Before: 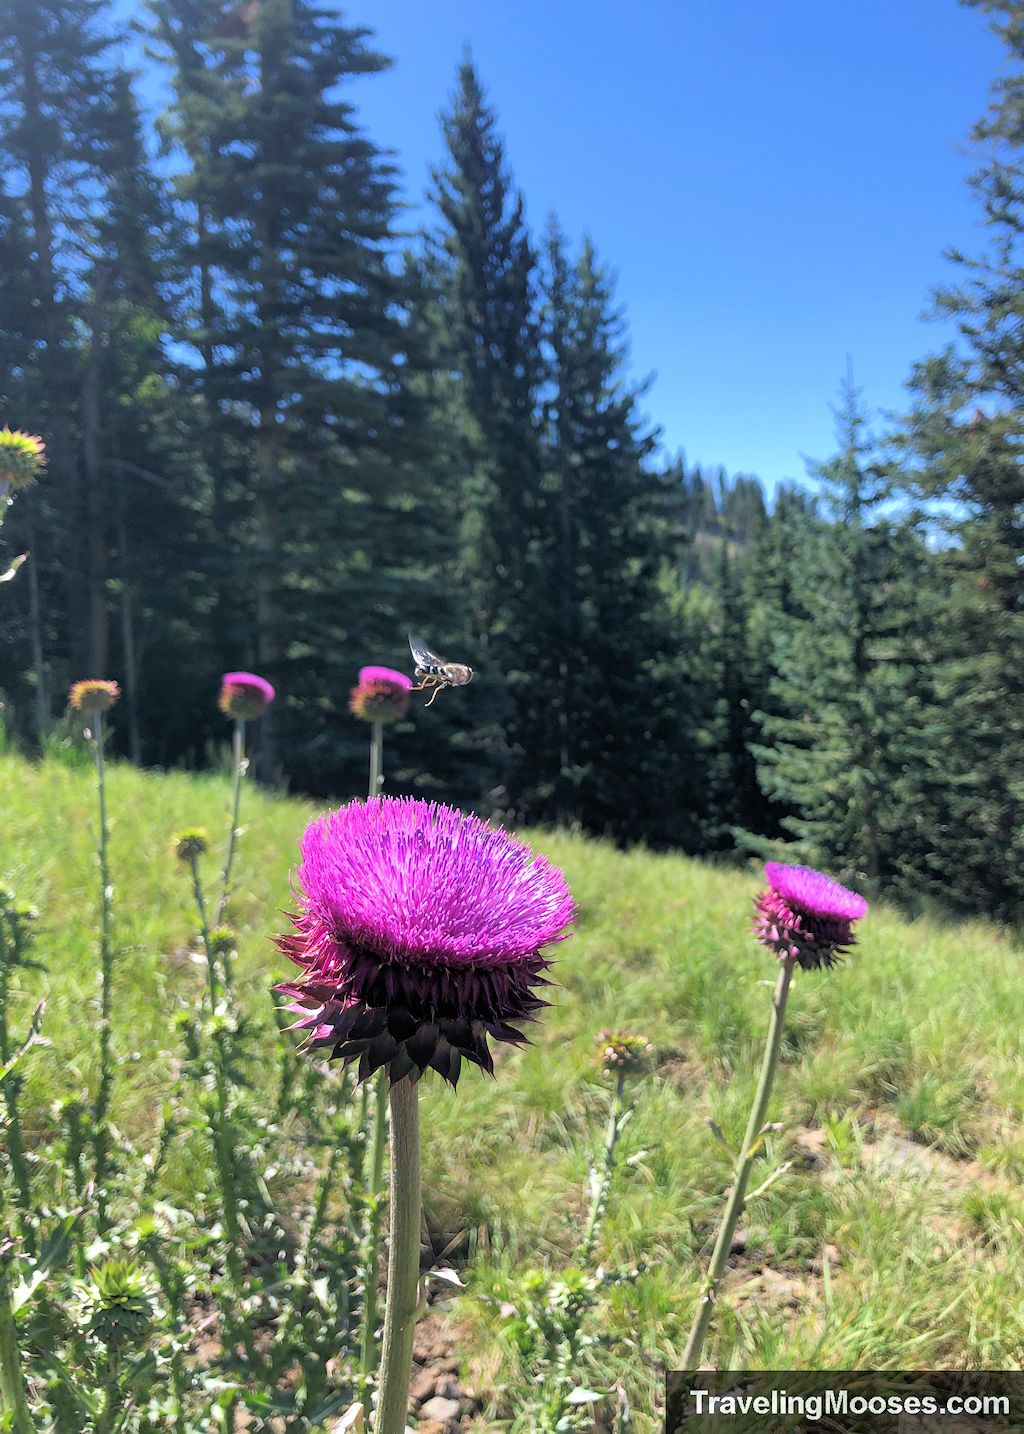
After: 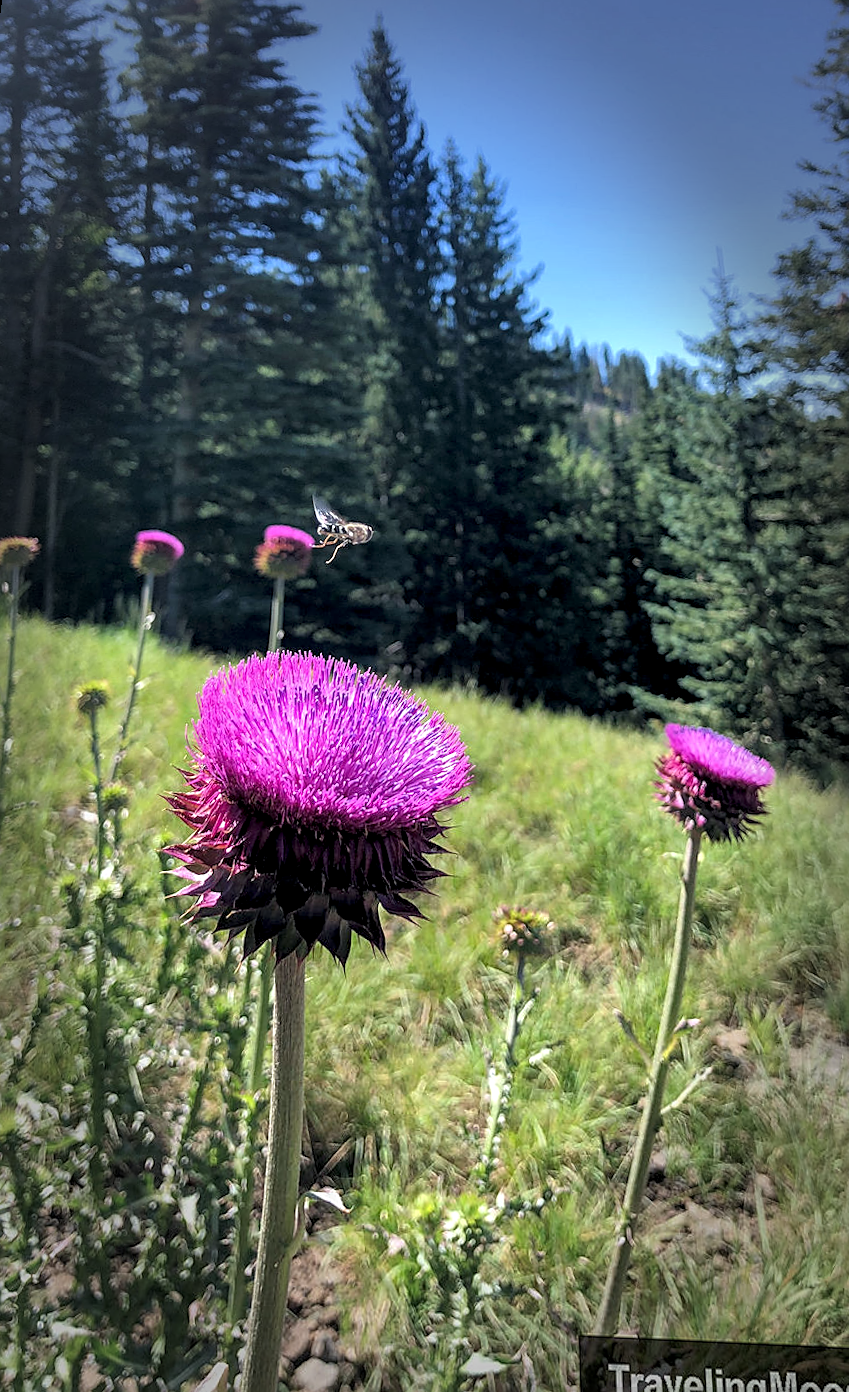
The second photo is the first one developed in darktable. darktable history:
rotate and perspective: rotation 0.72°, lens shift (vertical) -0.352, lens shift (horizontal) -0.051, crop left 0.152, crop right 0.859, crop top 0.019, crop bottom 0.964
vignetting: fall-off start 66.7%, fall-off radius 39.74%, brightness -0.576, saturation -0.258, automatic ratio true, width/height ratio 0.671, dithering 16-bit output
sharpen: on, module defaults
local contrast: highlights 25%, shadows 75%, midtone range 0.75
